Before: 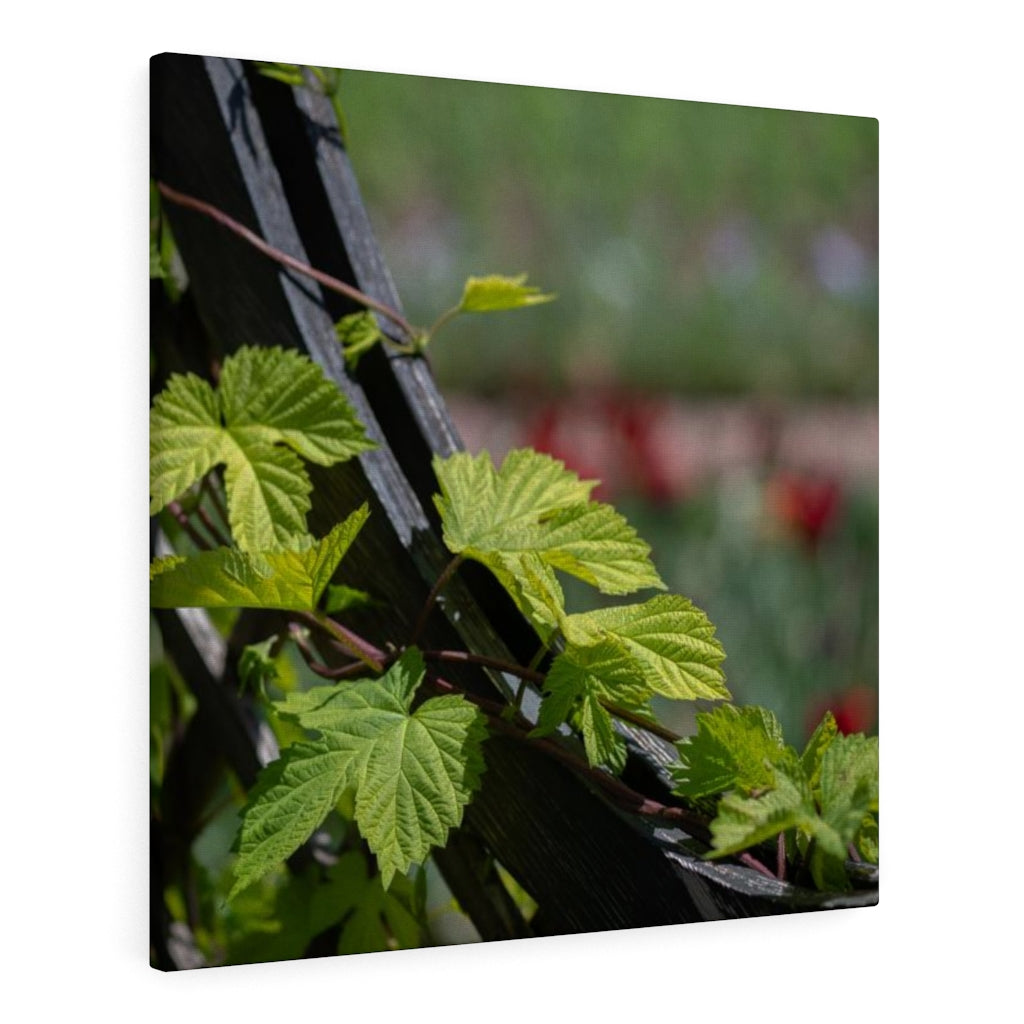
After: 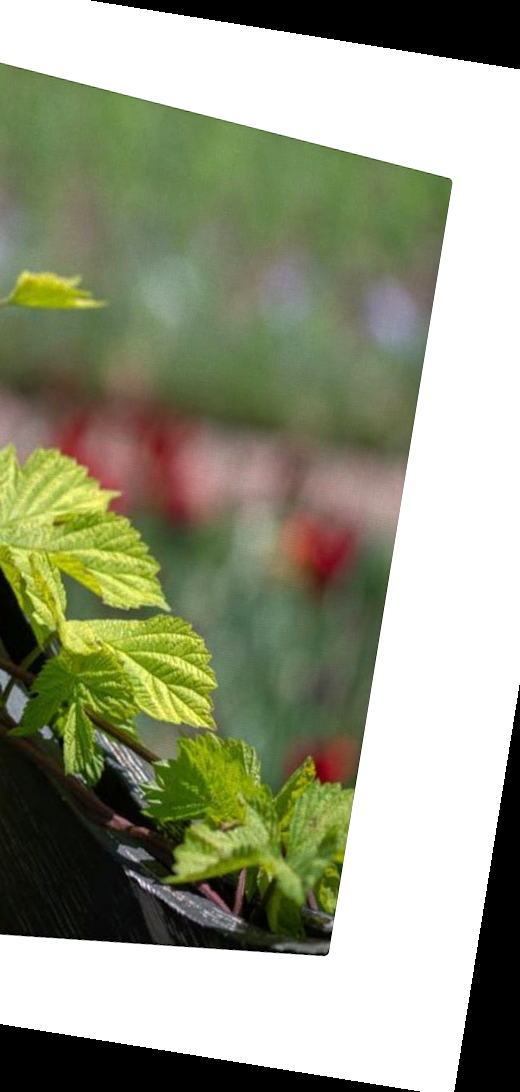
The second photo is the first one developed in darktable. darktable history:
exposure: exposure 0.636 EV, compensate highlight preservation false
crop: left 47.628%, top 6.643%, right 7.874%
rotate and perspective: rotation 9.12°, automatic cropping off
